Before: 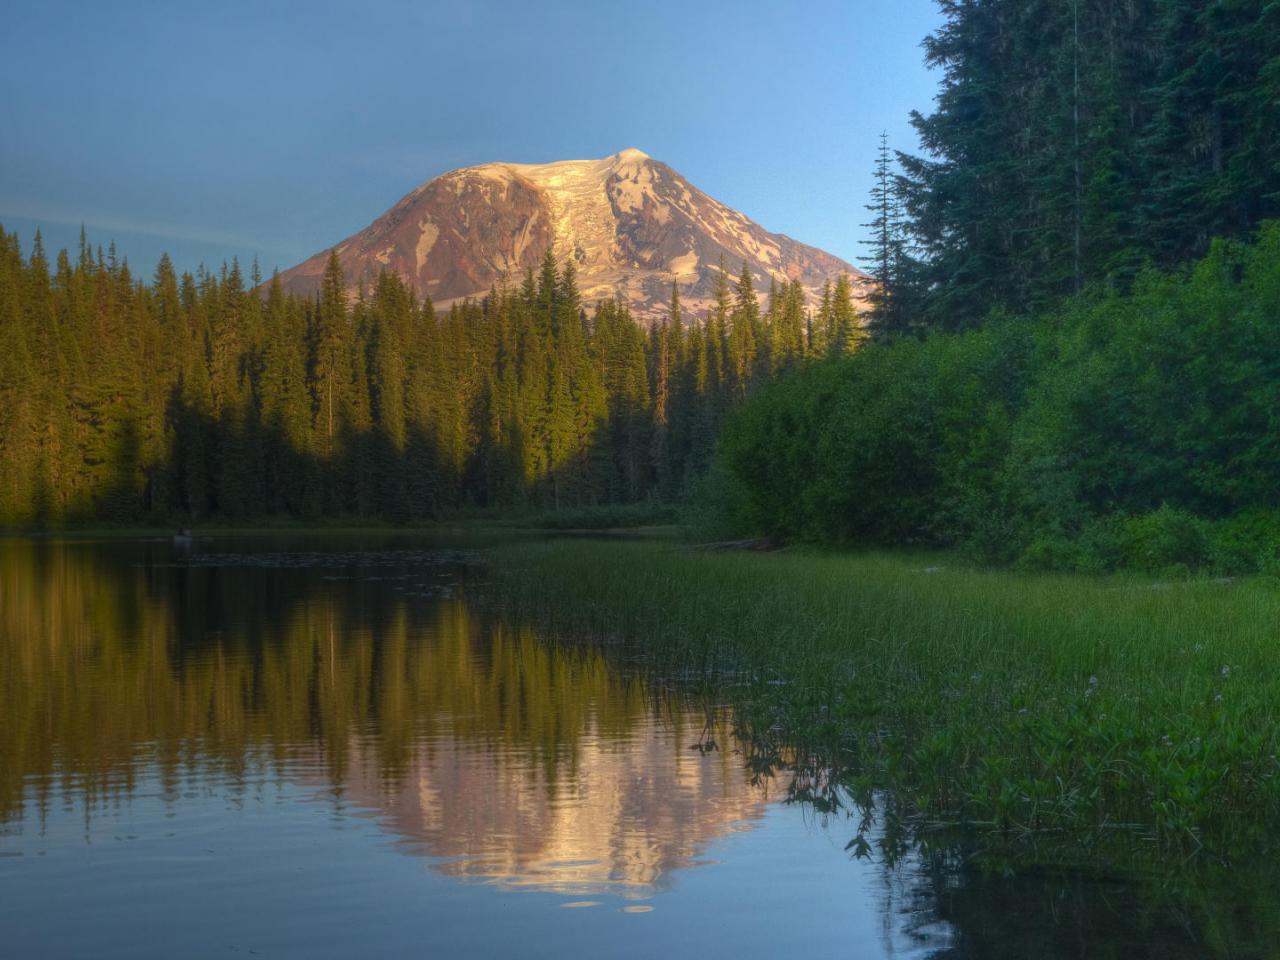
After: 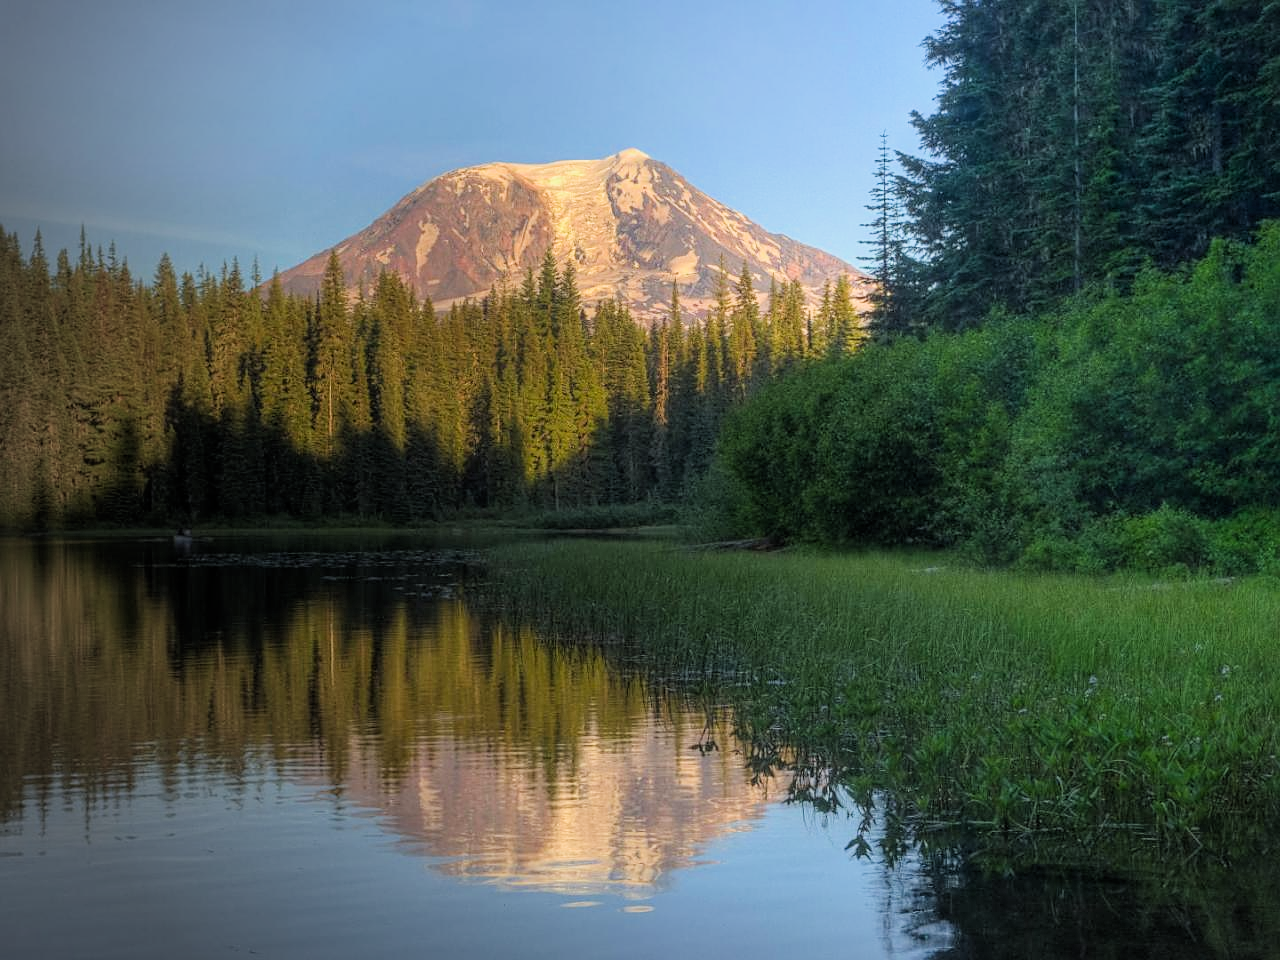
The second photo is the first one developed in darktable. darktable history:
vignetting: center (0.218, -0.233), unbound false
filmic rgb: black relative exposure -7.74 EV, white relative exposure 4.45 EV, target black luminance 0%, hardness 3.75, latitude 50.75%, contrast 1.068, highlights saturation mix 9.01%, shadows ↔ highlights balance -0.241%
sharpen: on, module defaults
exposure: black level correction 0, exposure 0.699 EV, compensate highlight preservation false
